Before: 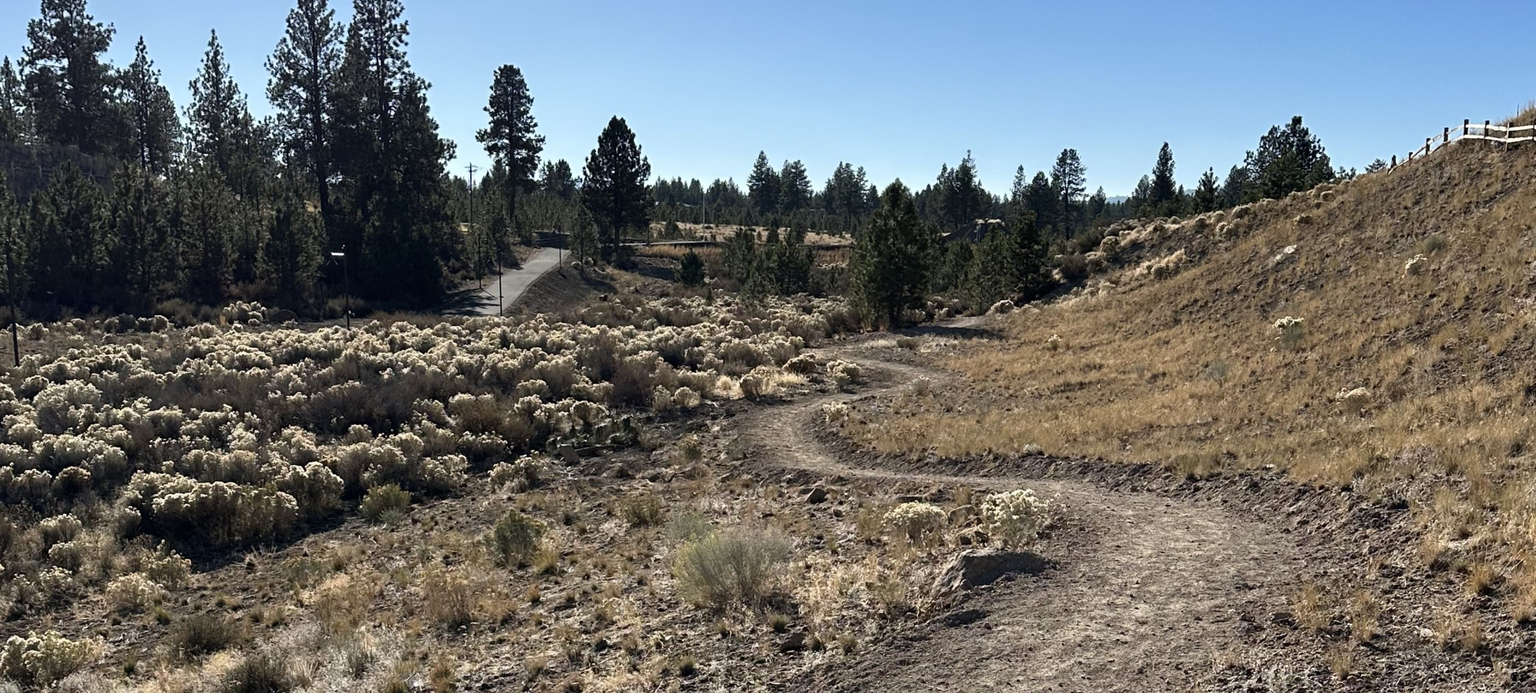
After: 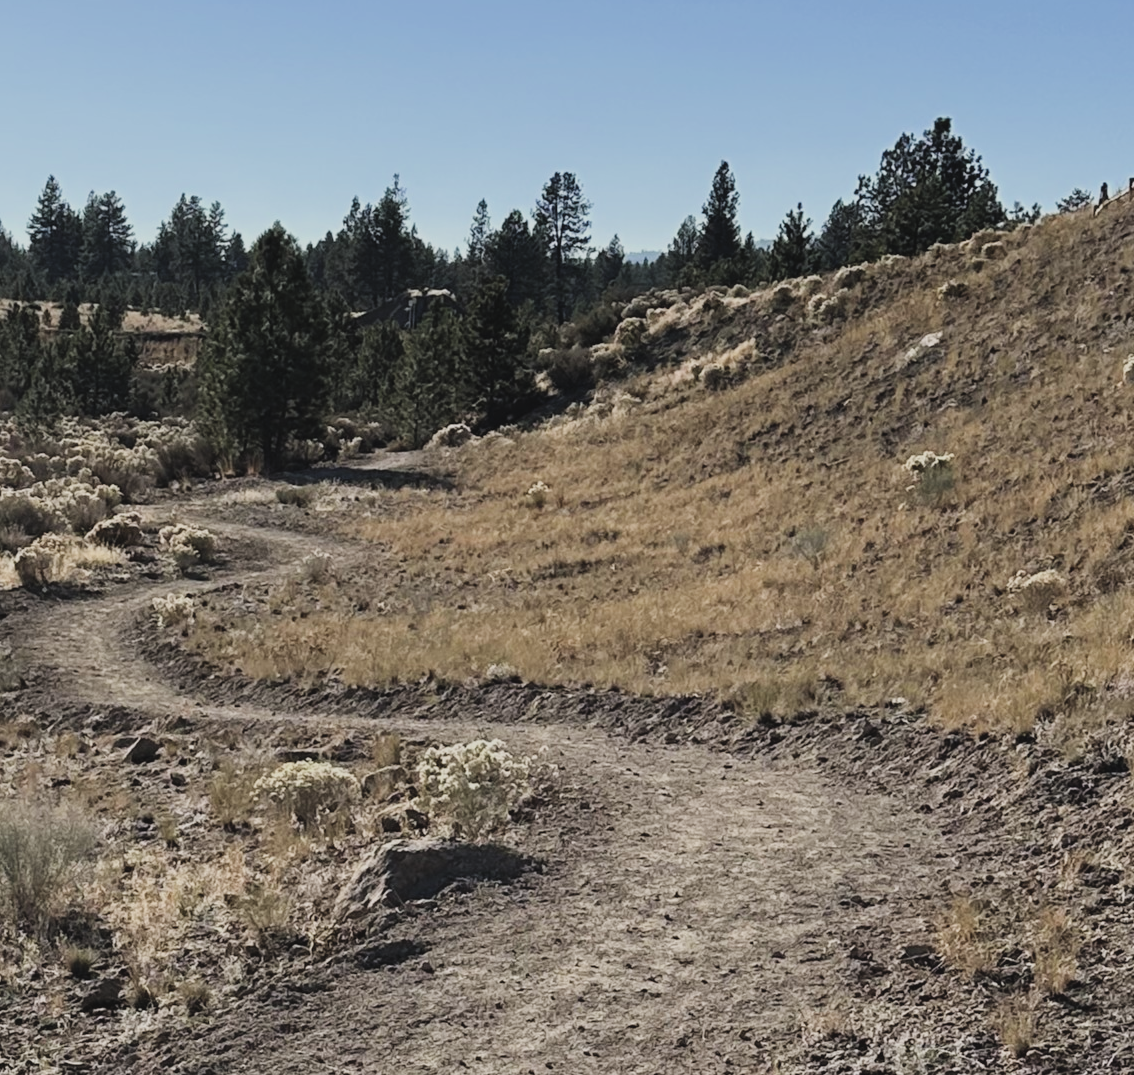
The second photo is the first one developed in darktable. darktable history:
filmic rgb: black relative exposure -7.65 EV, white relative exposure 4.56 EV, hardness 3.61, contrast 1.05
crop: left 47.628%, top 6.643%, right 7.874%
exposure: black level correction -0.015, compensate highlight preservation false
